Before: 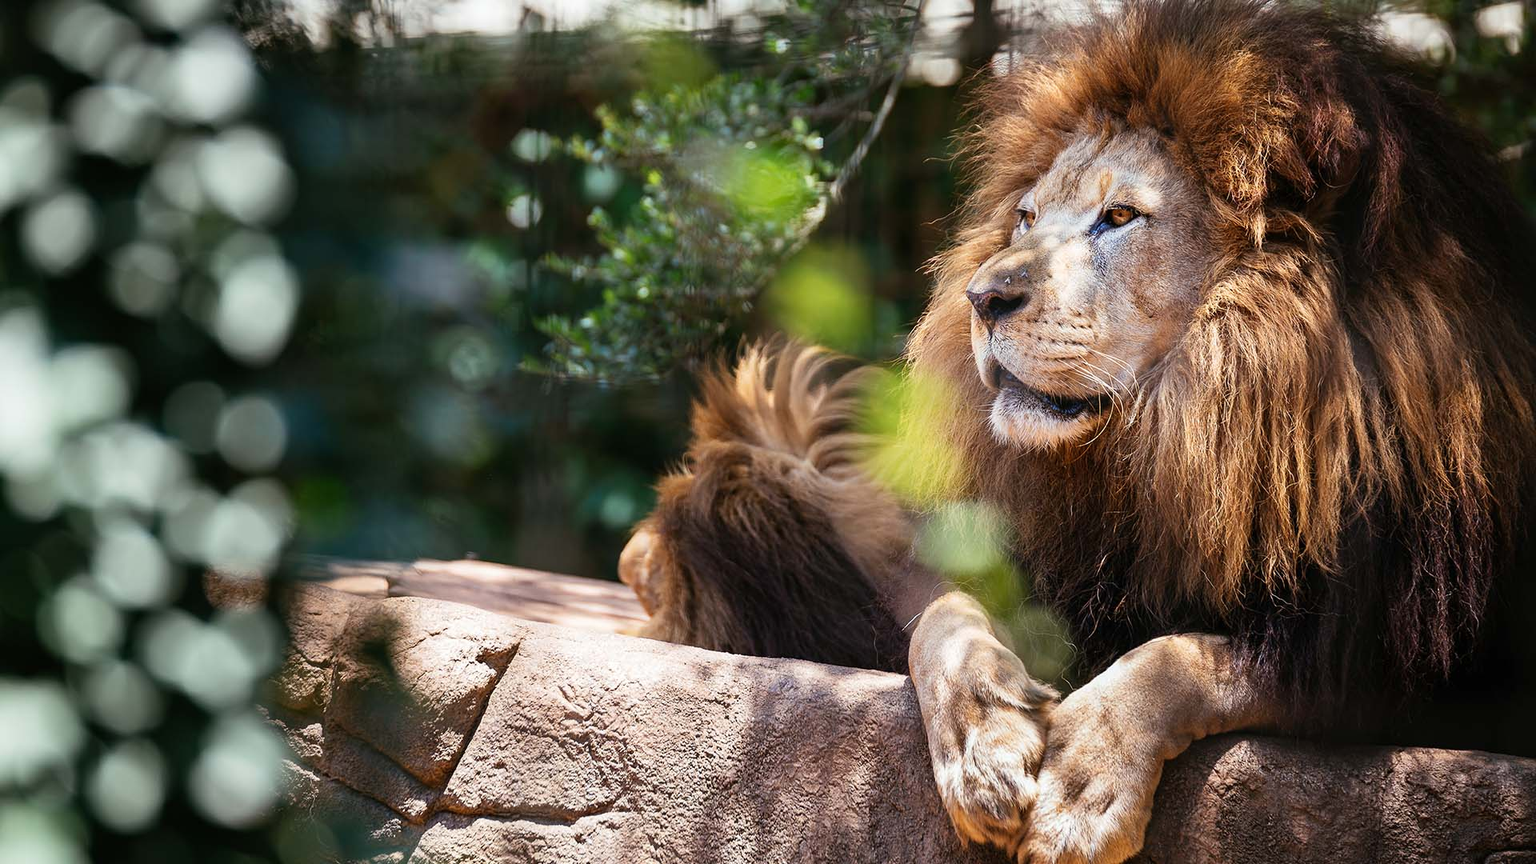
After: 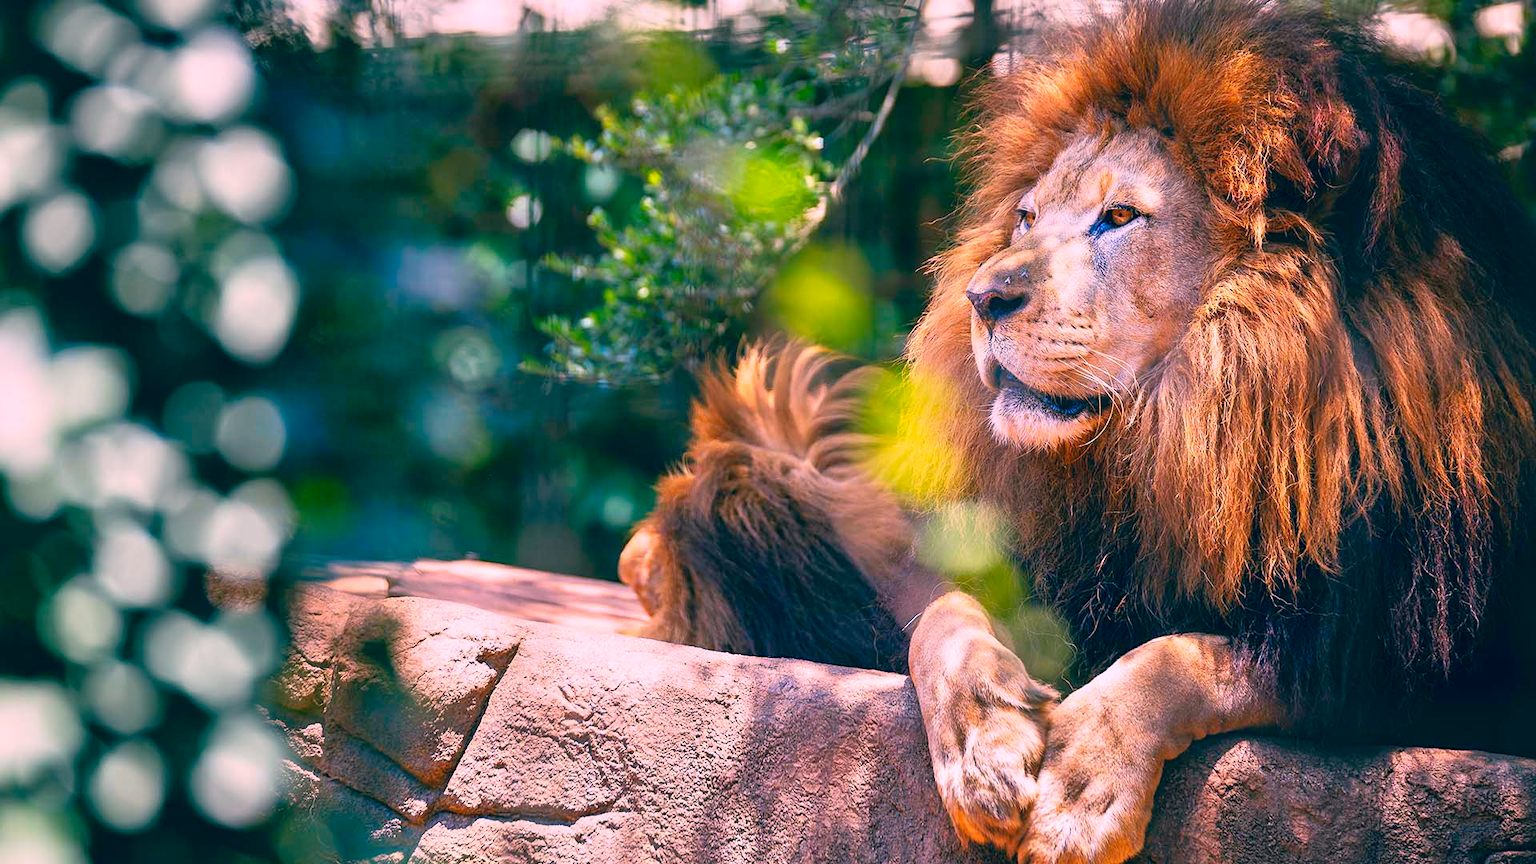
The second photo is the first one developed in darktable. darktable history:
exposure: black level correction 0.001, compensate highlight preservation false
color correction: highlights a* 17.03, highlights b* 0.205, shadows a* -15.38, shadows b* -14.56, saturation 1.5
tone equalizer: -8 EV 1 EV, -7 EV 1 EV, -6 EV 1 EV, -5 EV 1 EV, -4 EV 1 EV, -3 EV 0.75 EV, -2 EV 0.5 EV, -1 EV 0.25 EV
